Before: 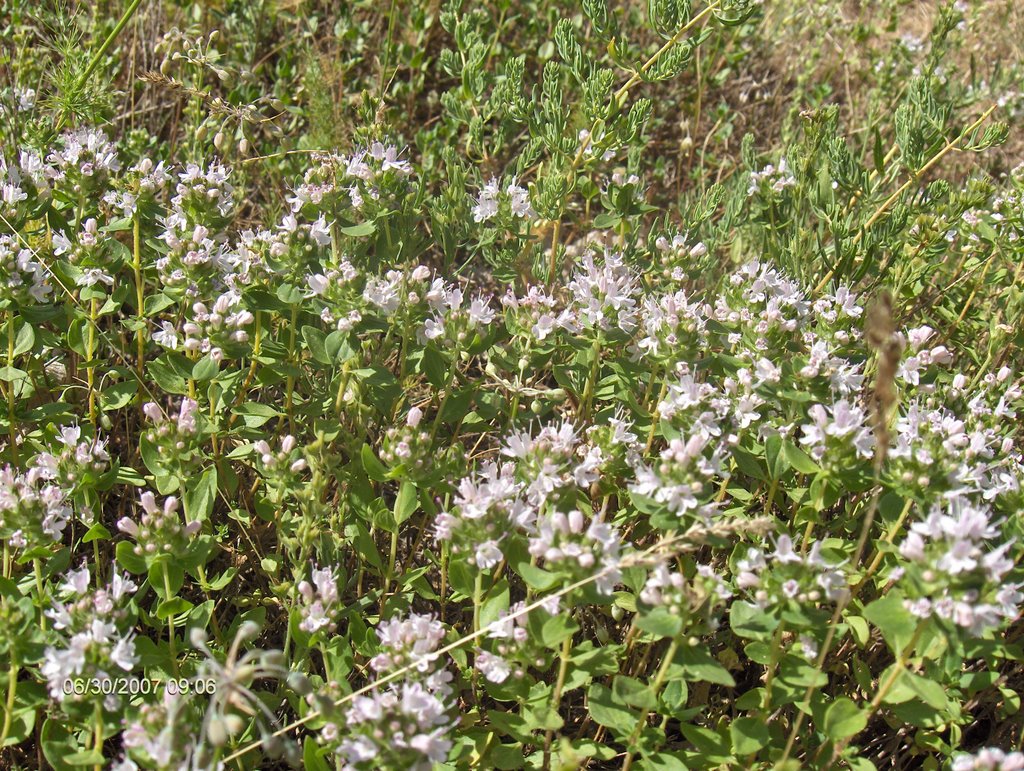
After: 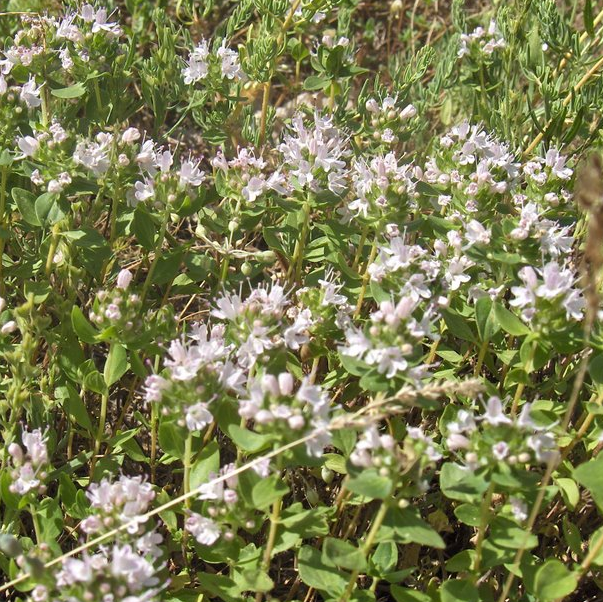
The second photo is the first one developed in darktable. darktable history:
crop and rotate: left 28.402%, top 17.929%, right 12.647%, bottom 3.889%
